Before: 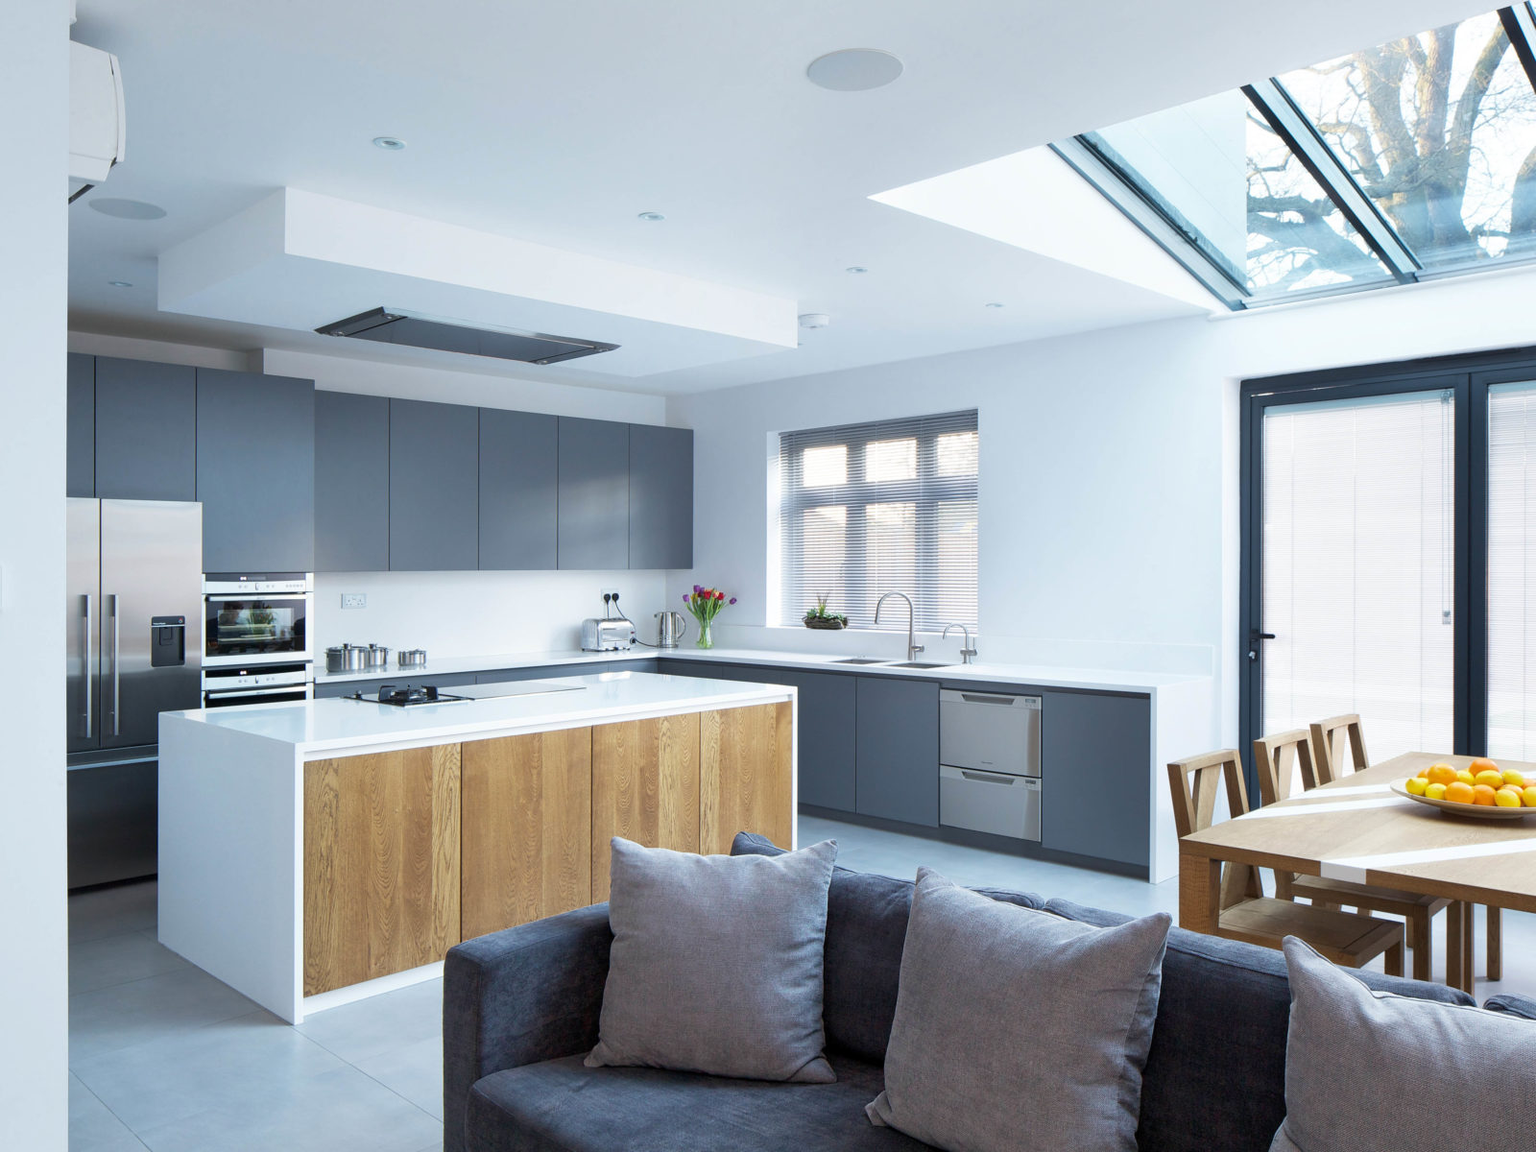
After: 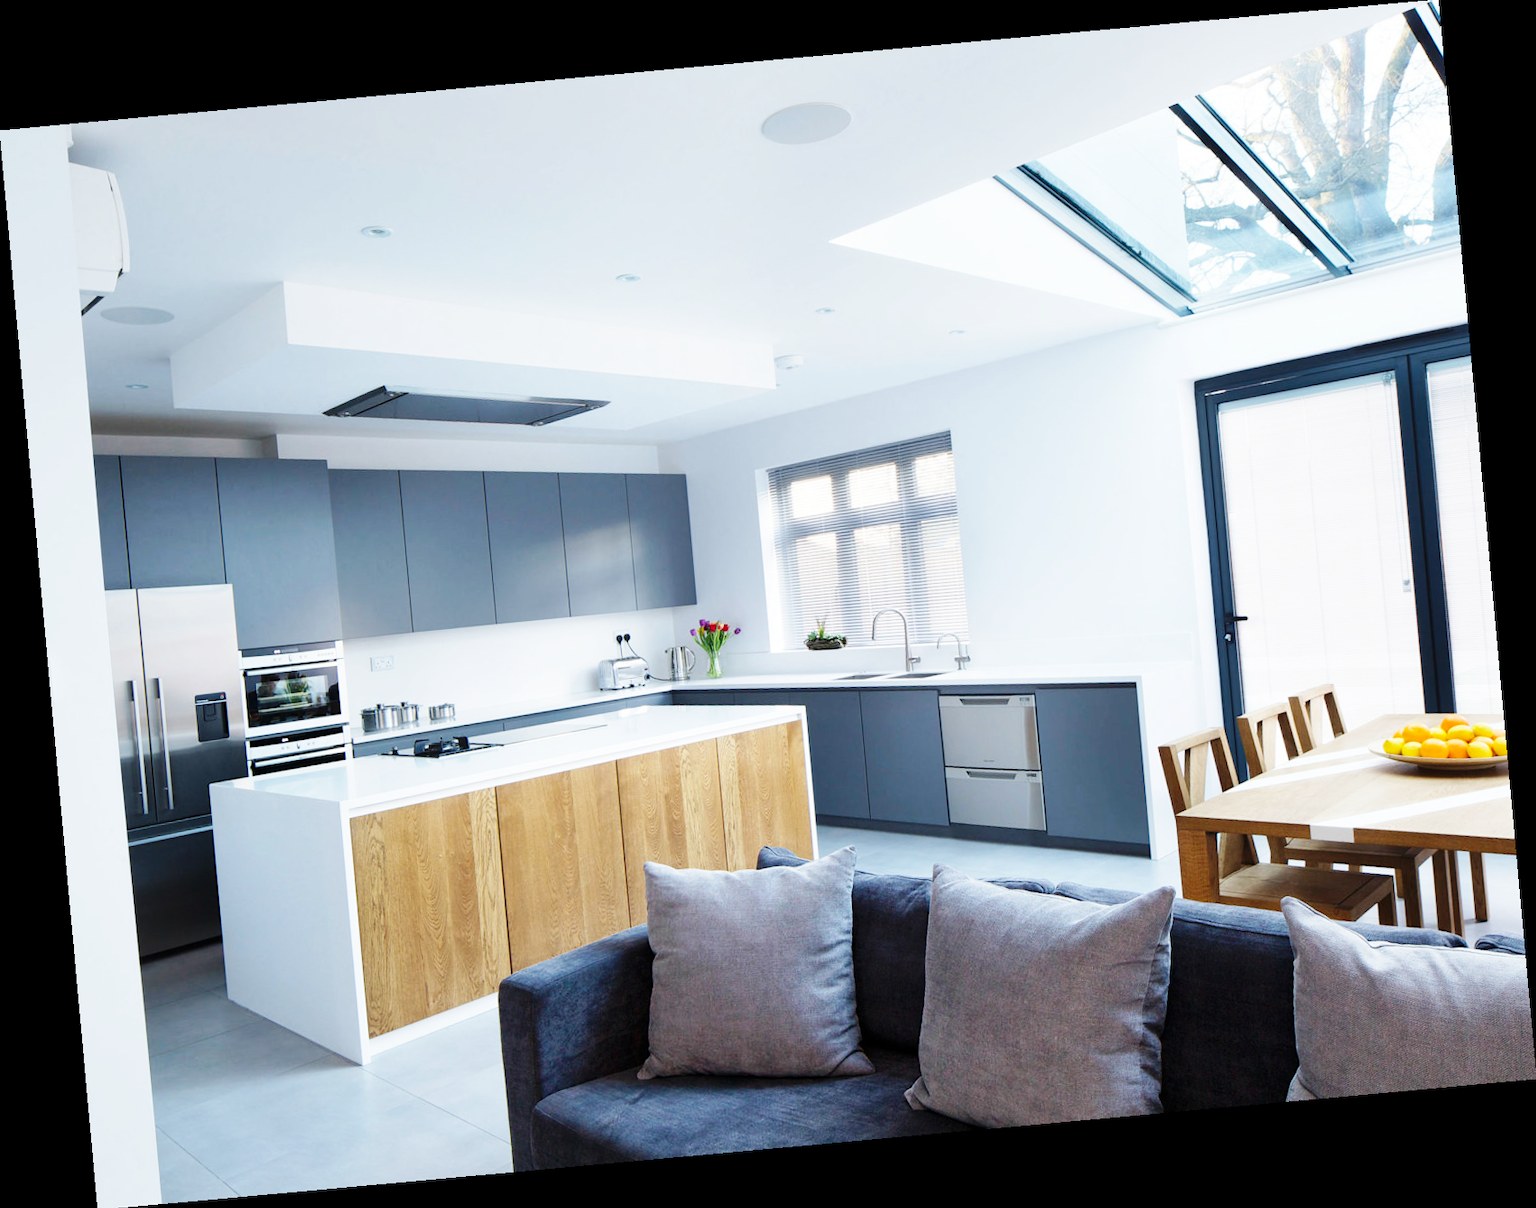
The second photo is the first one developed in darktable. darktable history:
base curve: curves: ch0 [(0, 0) (0.036, 0.025) (0.121, 0.166) (0.206, 0.329) (0.605, 0.79) (1, 1)], preserve colors none
rotate and perspective: rotation -5.2°, automatic cropping off
